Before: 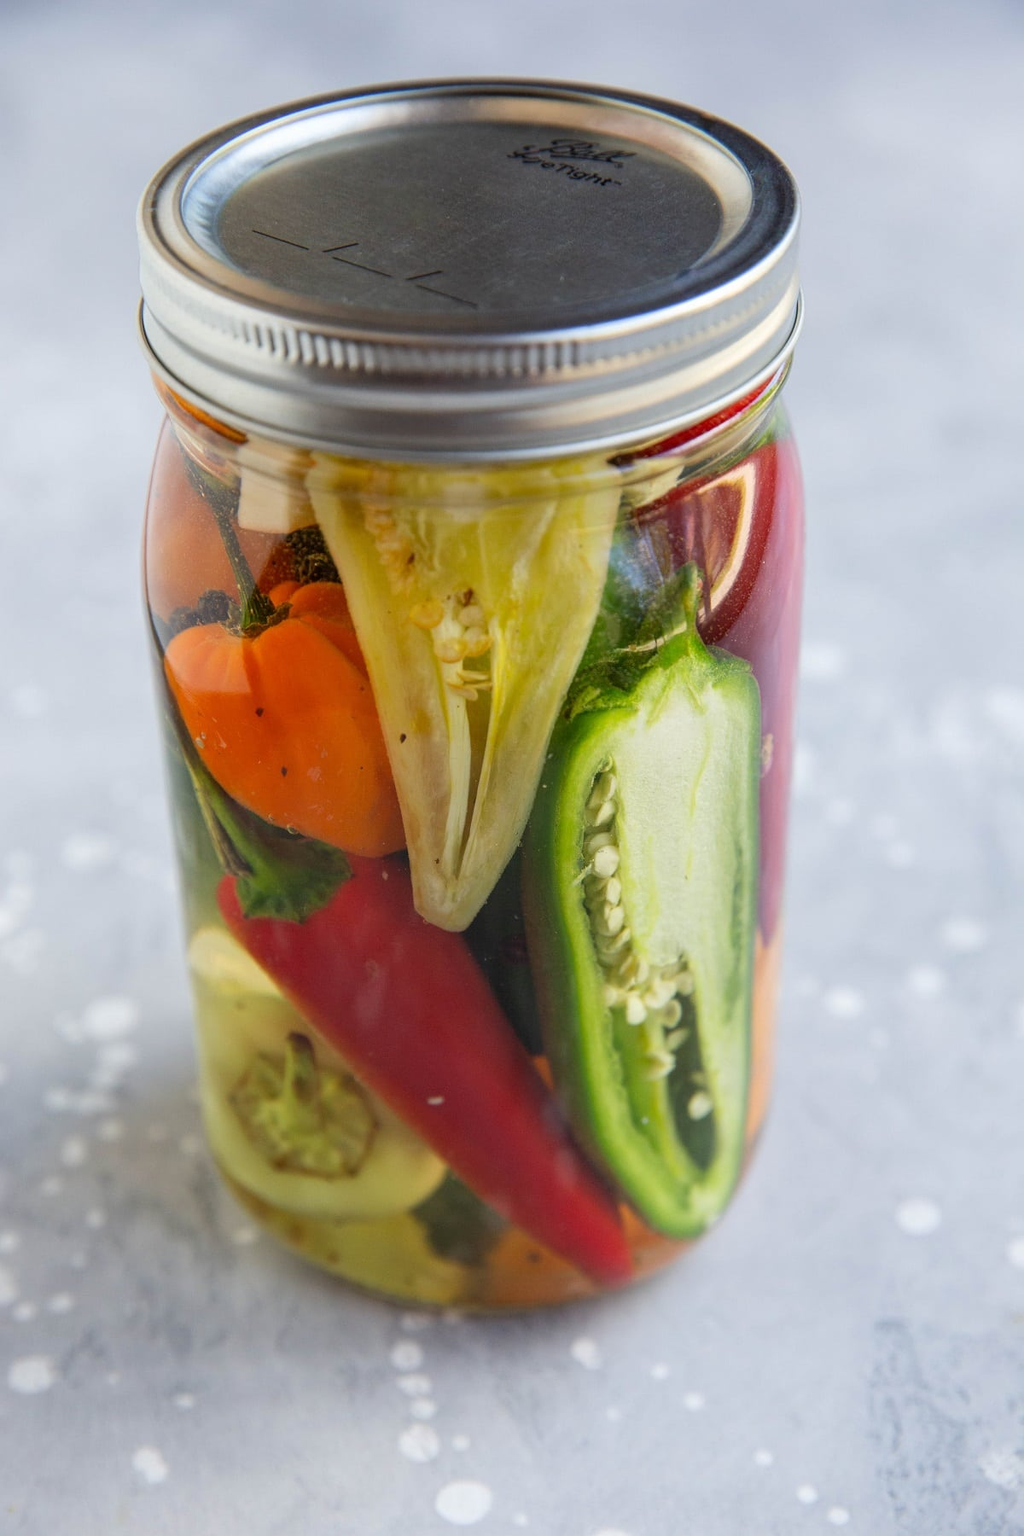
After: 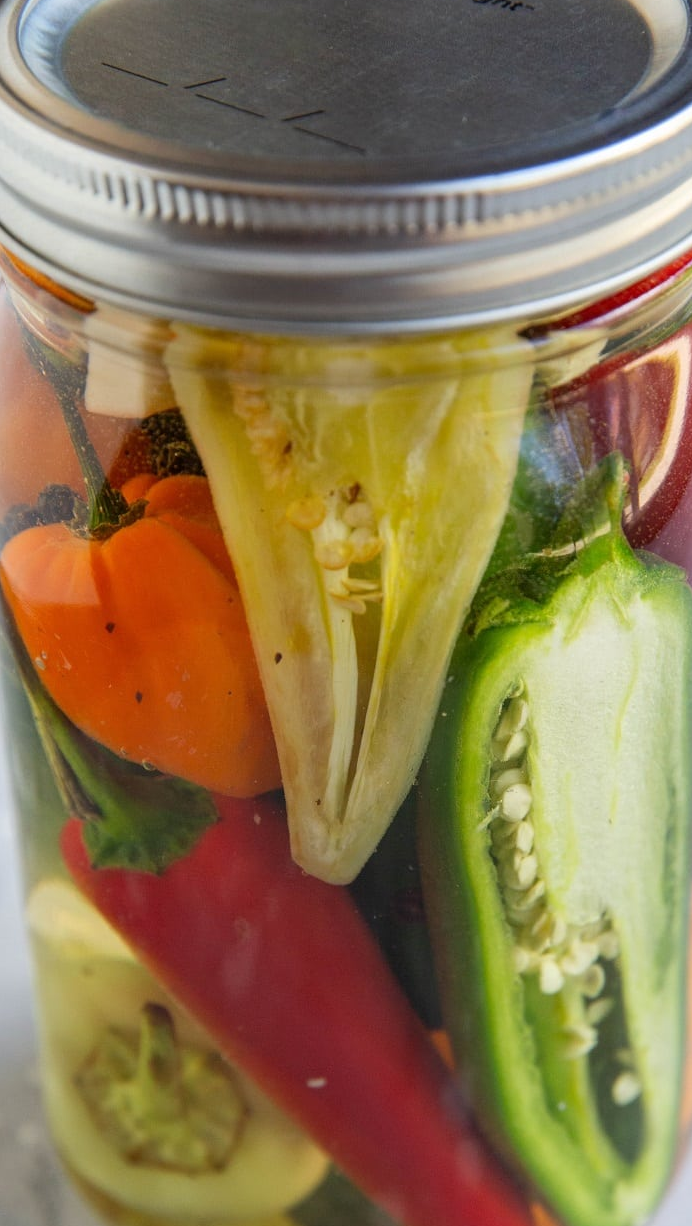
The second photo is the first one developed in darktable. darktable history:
crop: left 16.21%, top 11.502%, right 26.117%, bottom 20.385%
